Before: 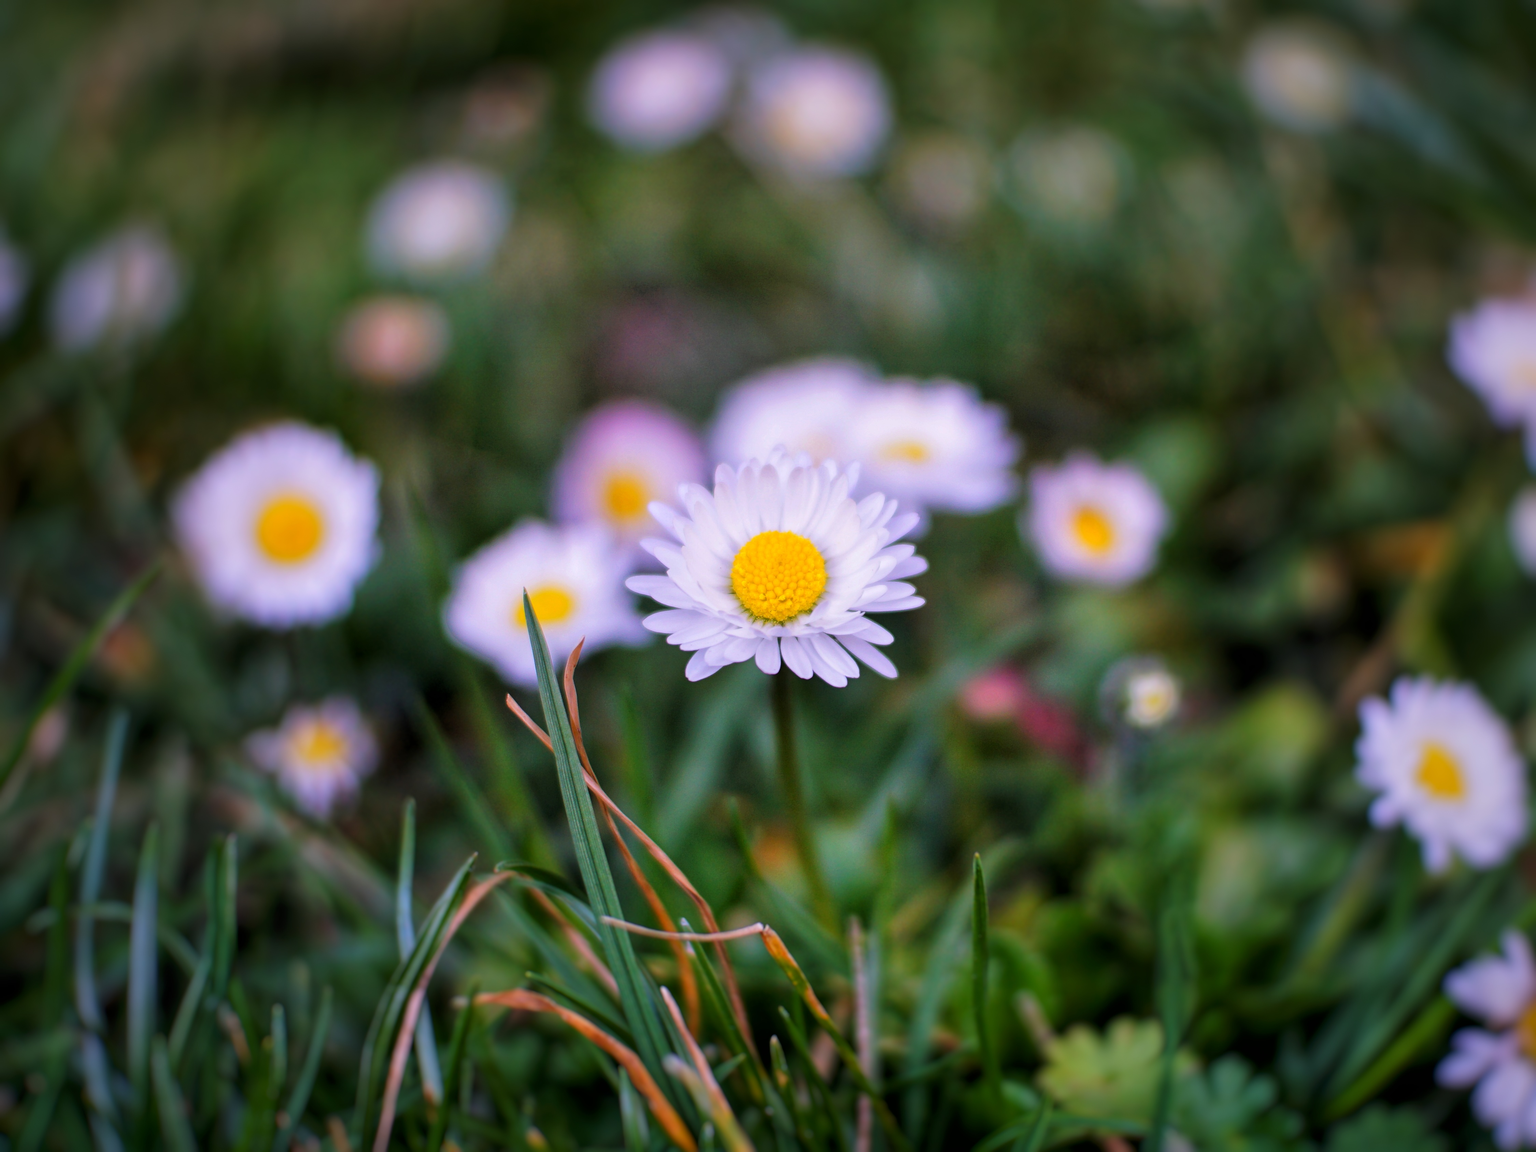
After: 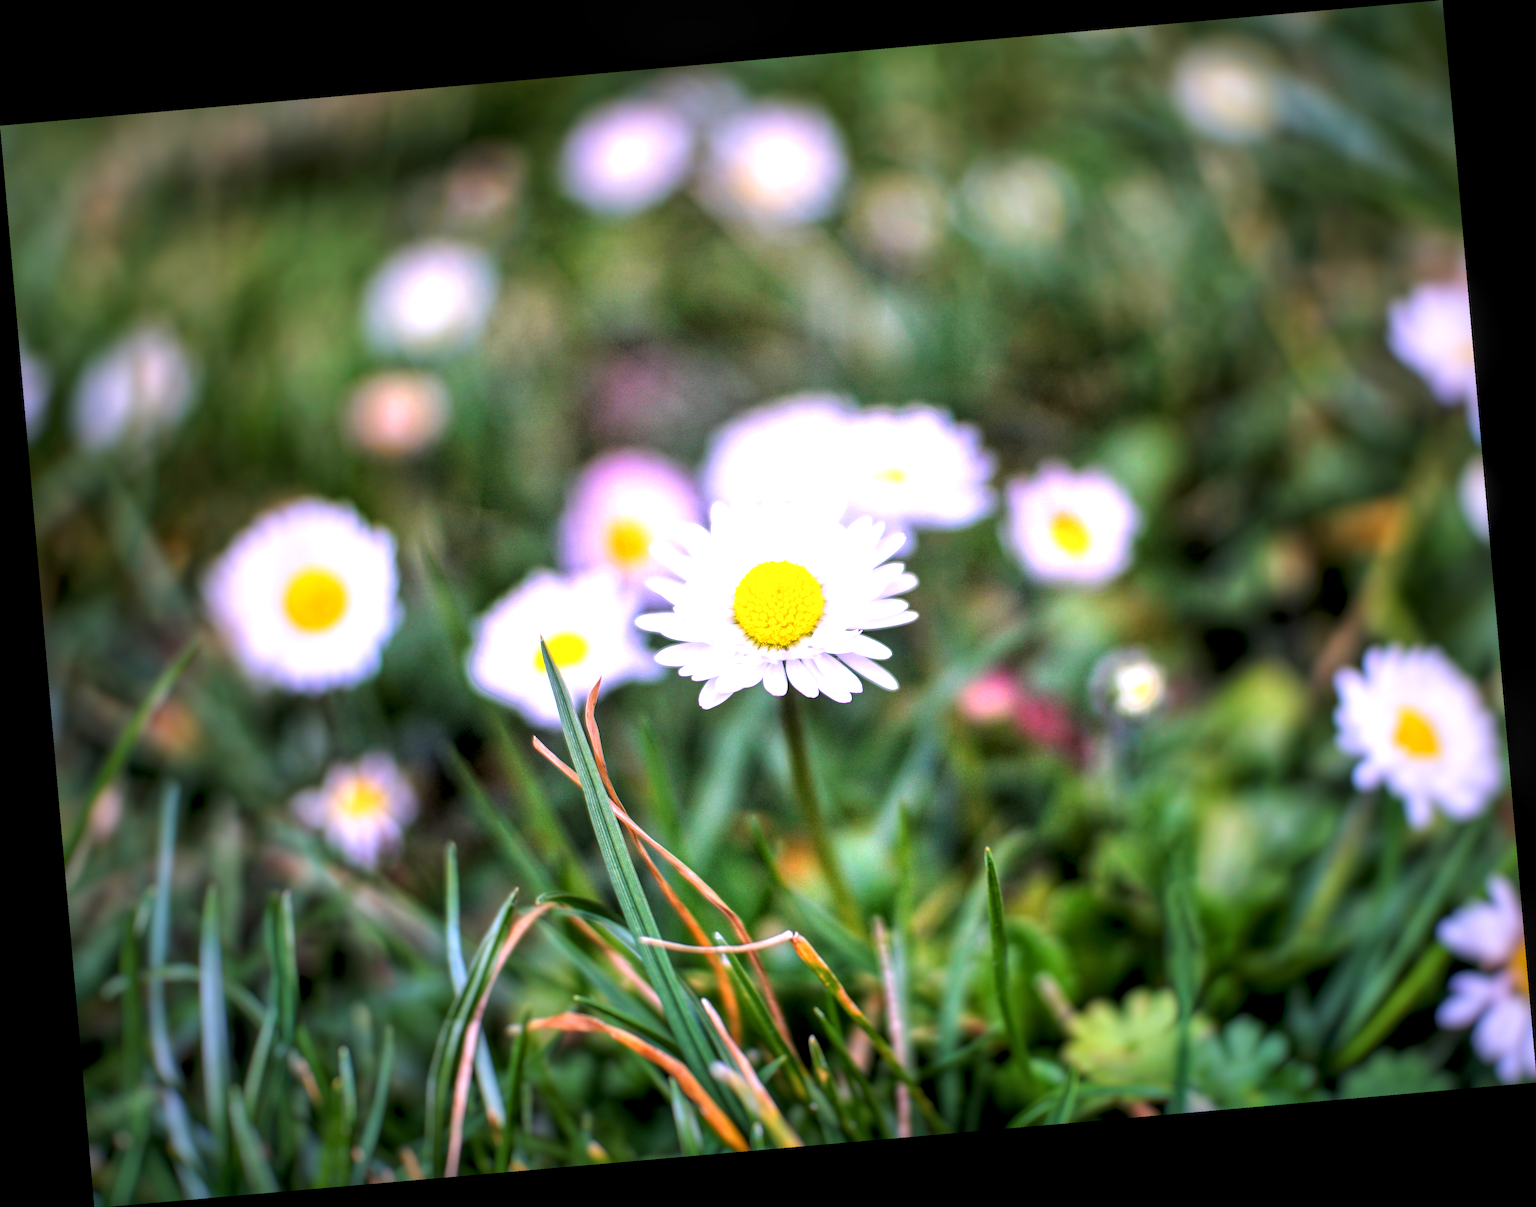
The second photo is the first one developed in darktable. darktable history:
rotate and perspective: rotation -4.98°, automatic cropping off
exposure: black level correction 0, exposure 1.1 EV, compensate exposure bias true, compensate highlight preservation false
local contrast: detail 130%
